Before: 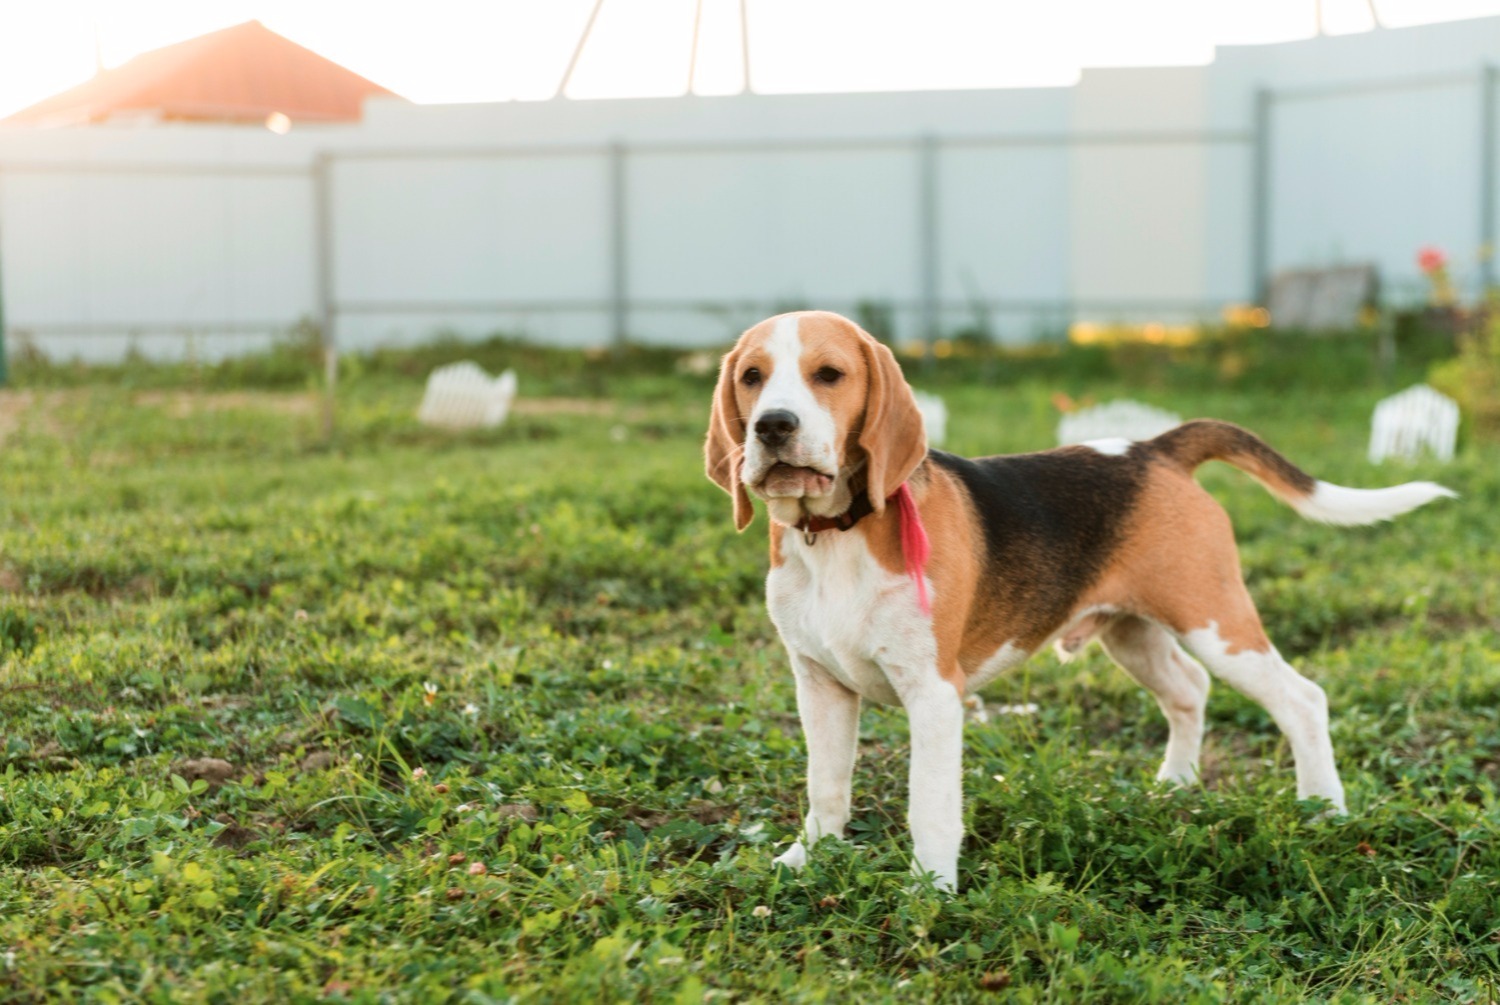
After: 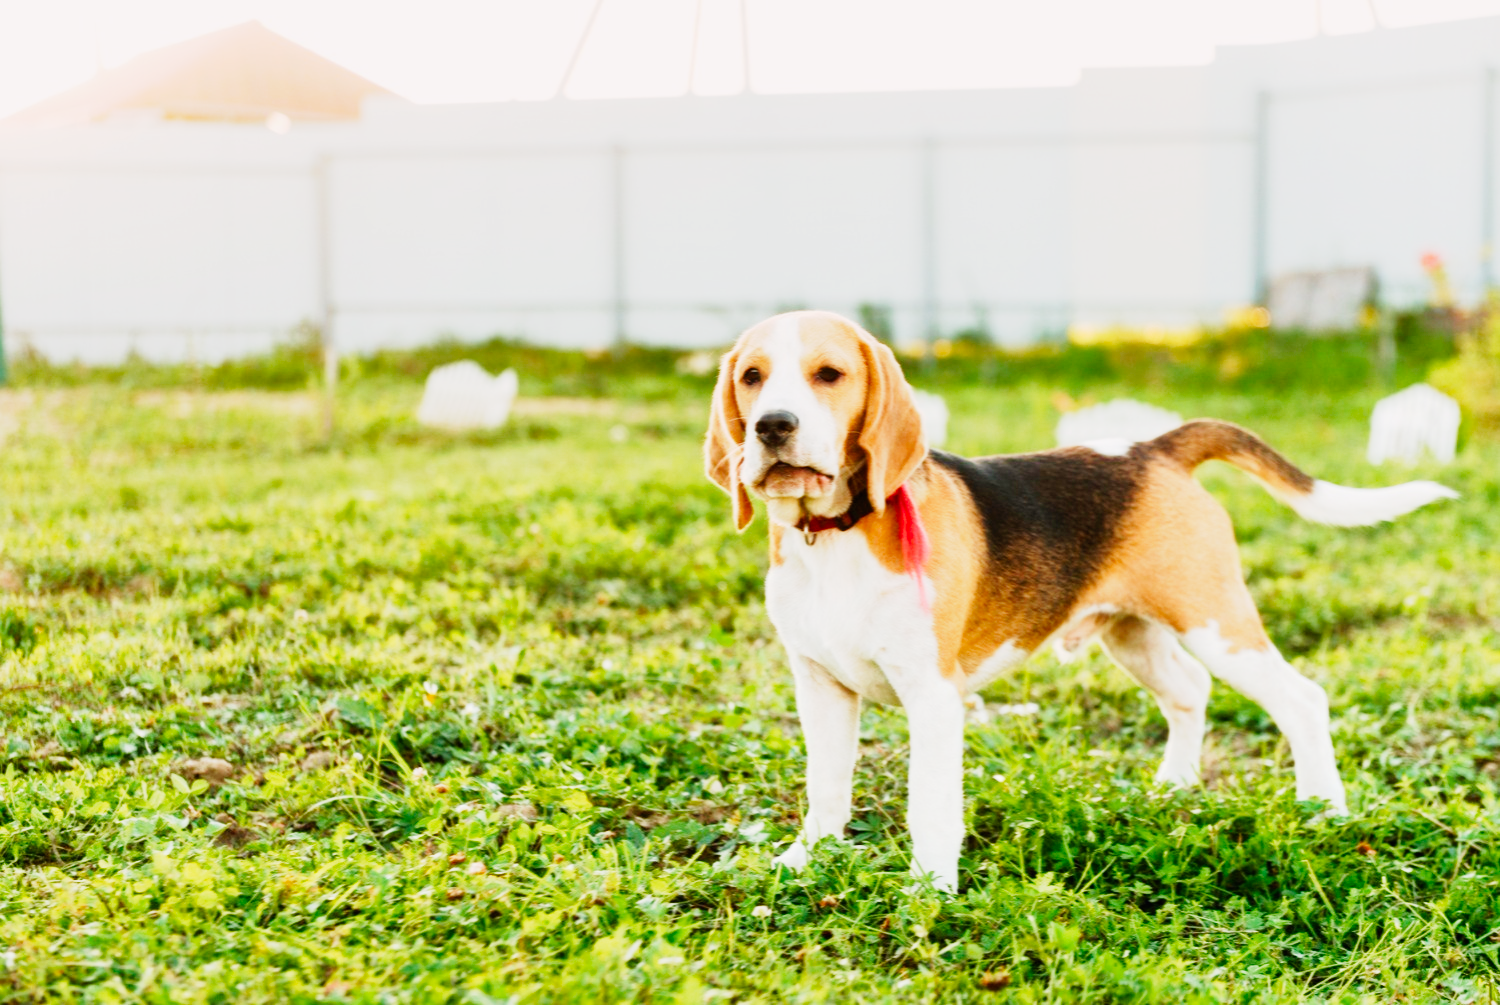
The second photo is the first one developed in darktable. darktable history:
graduated density: density 0.38 EV, hardness 21%, rotation -6.11°, saturation 32%
exposure: exposure 0.3 EV, compensate highlight preservation false
base curve: curves: ch0 [(0, 0) (0, 0.001) (0.001, 0.001) (0.004, 0.002) (0.007, 0.004) (0.015, 0.013) (0.033, 0.045) (0.052, 0.096) (0.075, 0.17) (0.099, 0.241) (0.163, 0.42) (0.219, 0.55) (0.259, 0.616) (0.327, 0.722) (0.365, 0.765) (0.522, 0.873) (0.547, 0.881) (0.689, 0.919) (0.826, 0.952) (1, 1)], preserve colors none
contrast brightness saturation: saturation 0.13
shadows and highlights: shadows 25, white point adjustment -3, highlights -30
